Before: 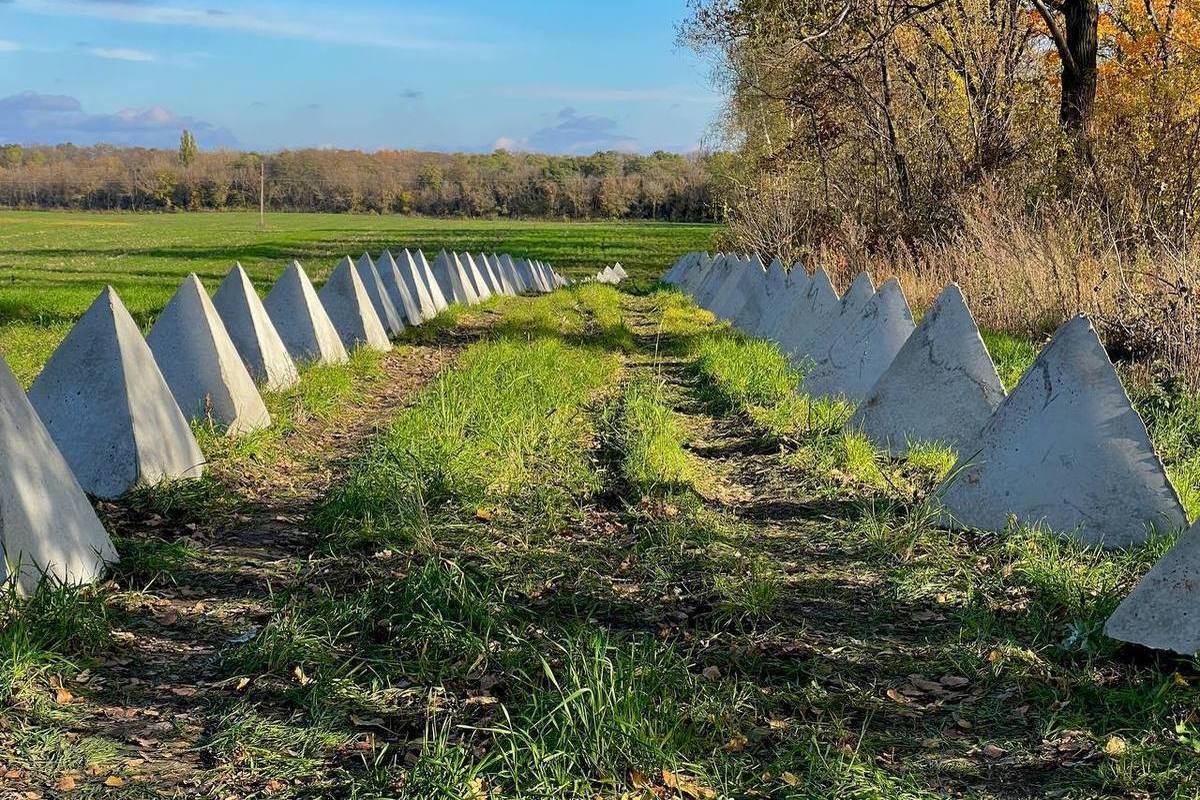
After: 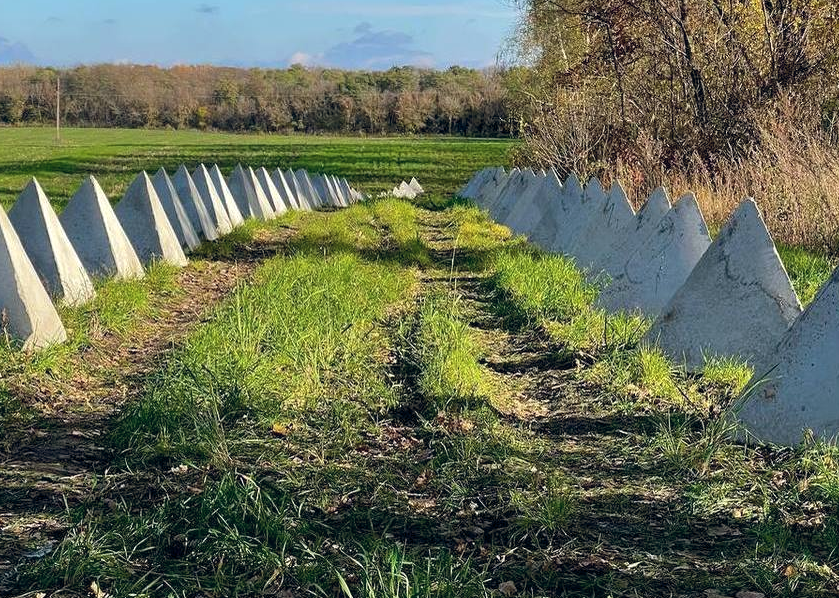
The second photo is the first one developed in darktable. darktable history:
color balance rgb: shadows lift › chroma 3.88%, shadows lift › hue 88.52°, power › hue 214.65°, global offset › chroma 0.1%, global offset › hue 252.4°, contrast 4.45%
crop and rotate: left 17.046%, top 10.659%, right 12.989%, bottom 14.553%
